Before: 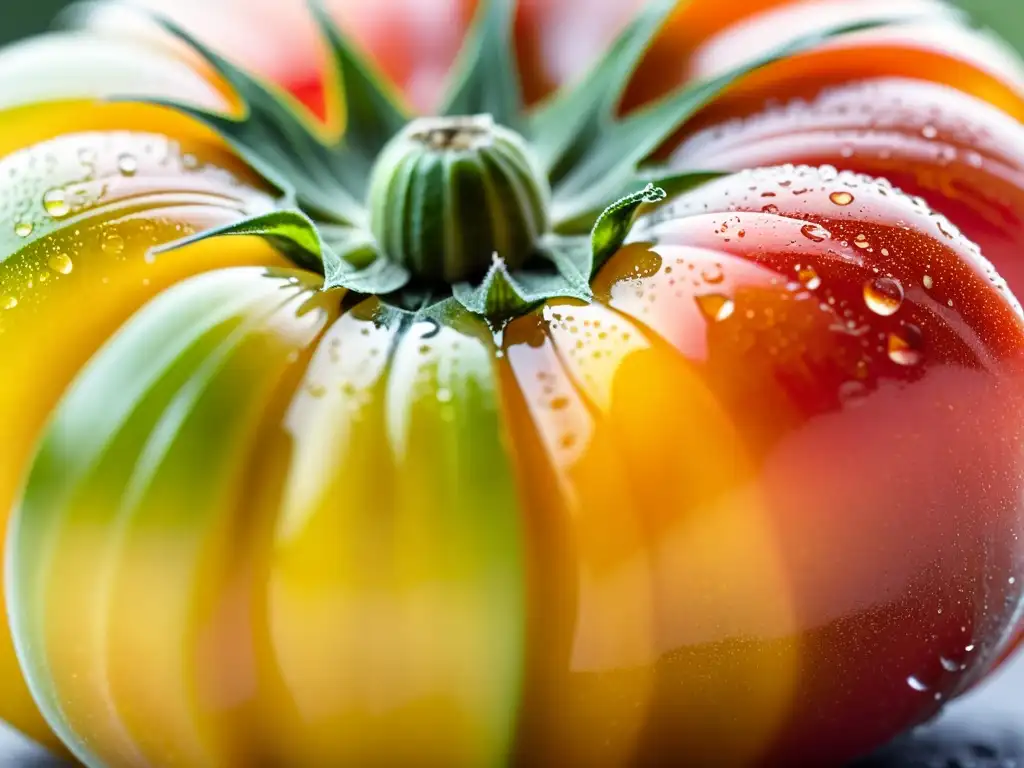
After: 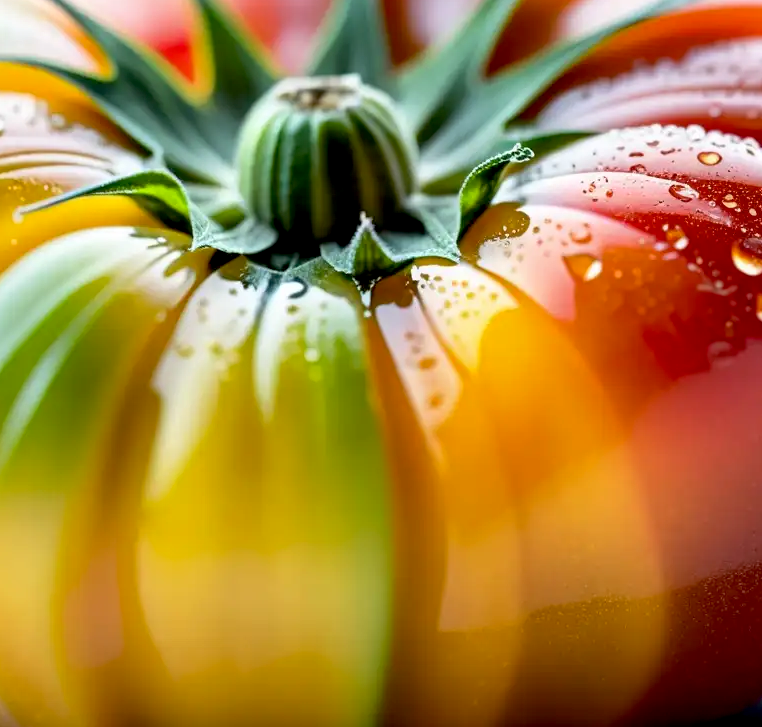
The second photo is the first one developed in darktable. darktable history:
exposure: black level correction 0.009, compensate exposure bias true, compensate highlight preservation false
crop and rotate: left 12.934%, top 5.256%, right 12.566%
base curve: curves: ch0 [(0, 0) (0.303, 0.277) (1, 1)], preserve colors none
